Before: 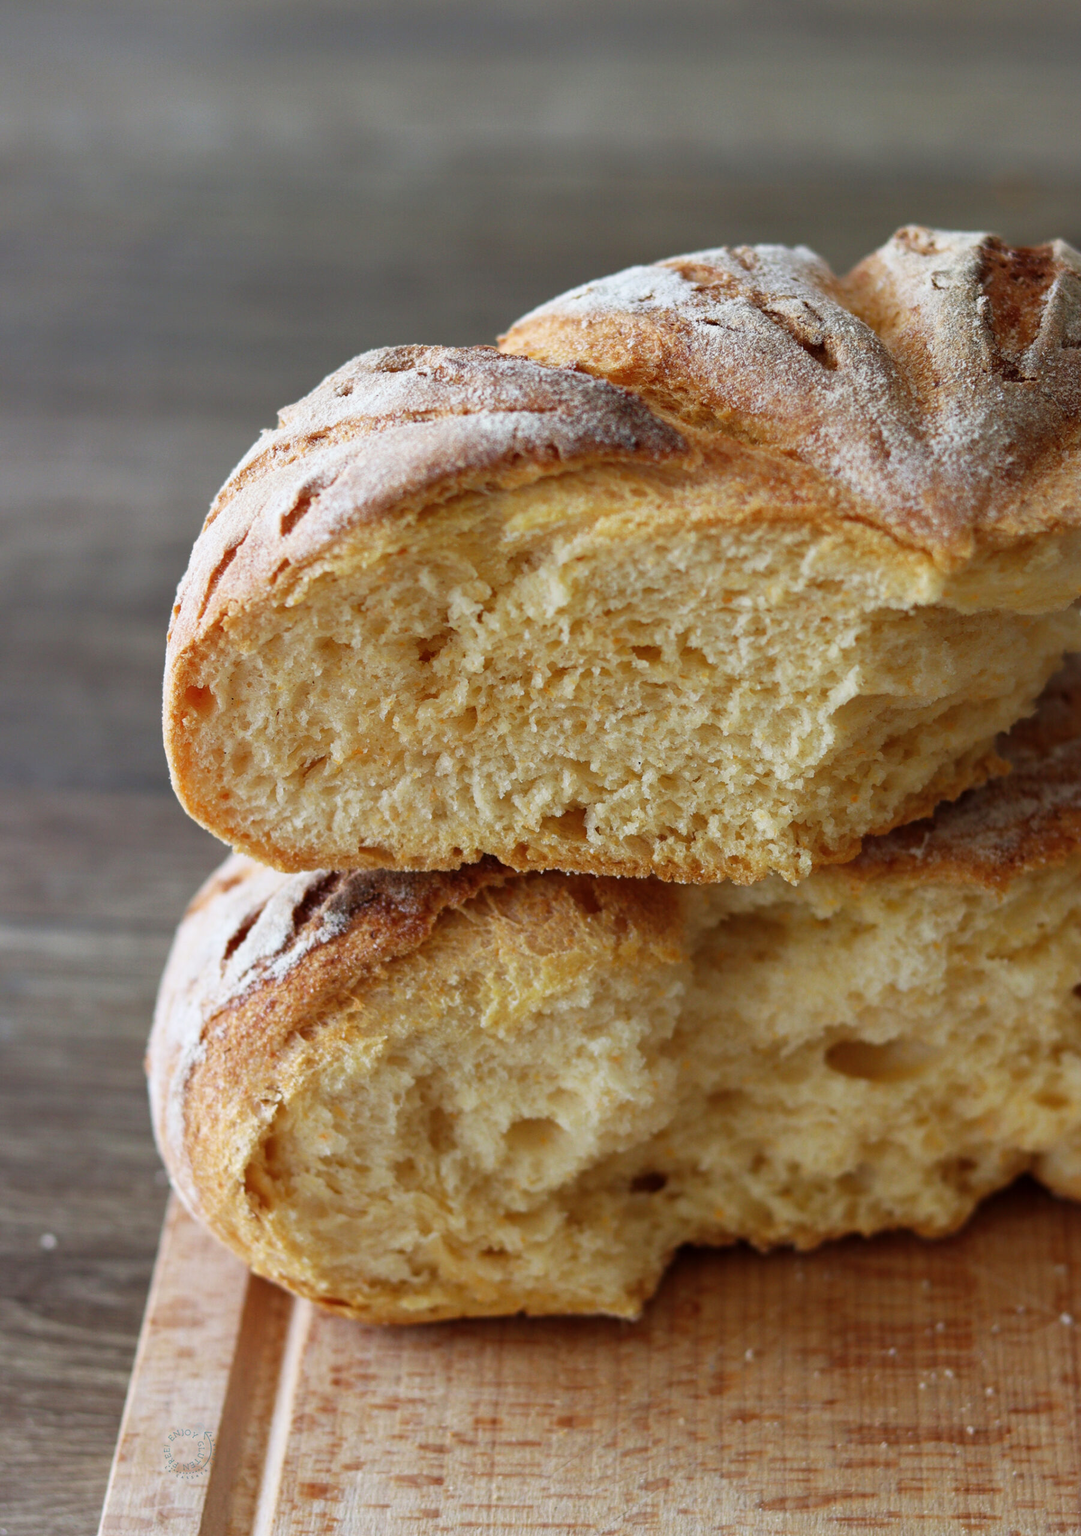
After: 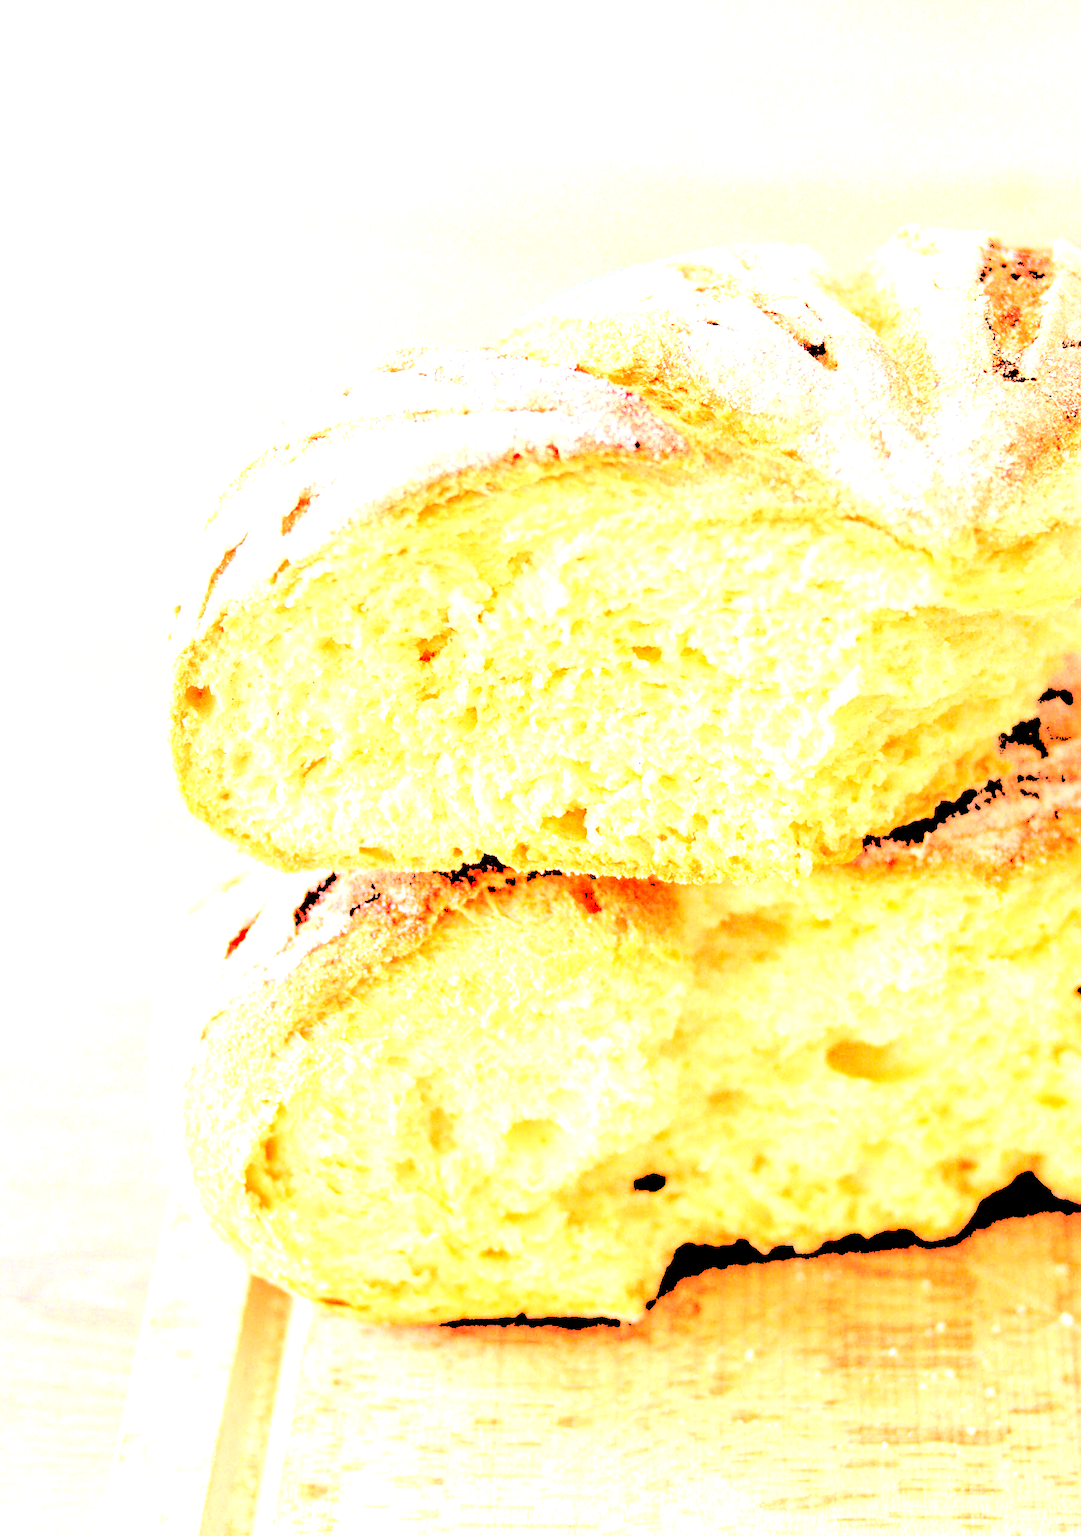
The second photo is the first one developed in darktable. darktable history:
levels: levels [0.246, 0.246, 0.506]
exposure: black level correction 0, exposure 1.5 EV, compensate exposure bias true, compensate highlight preservation false
